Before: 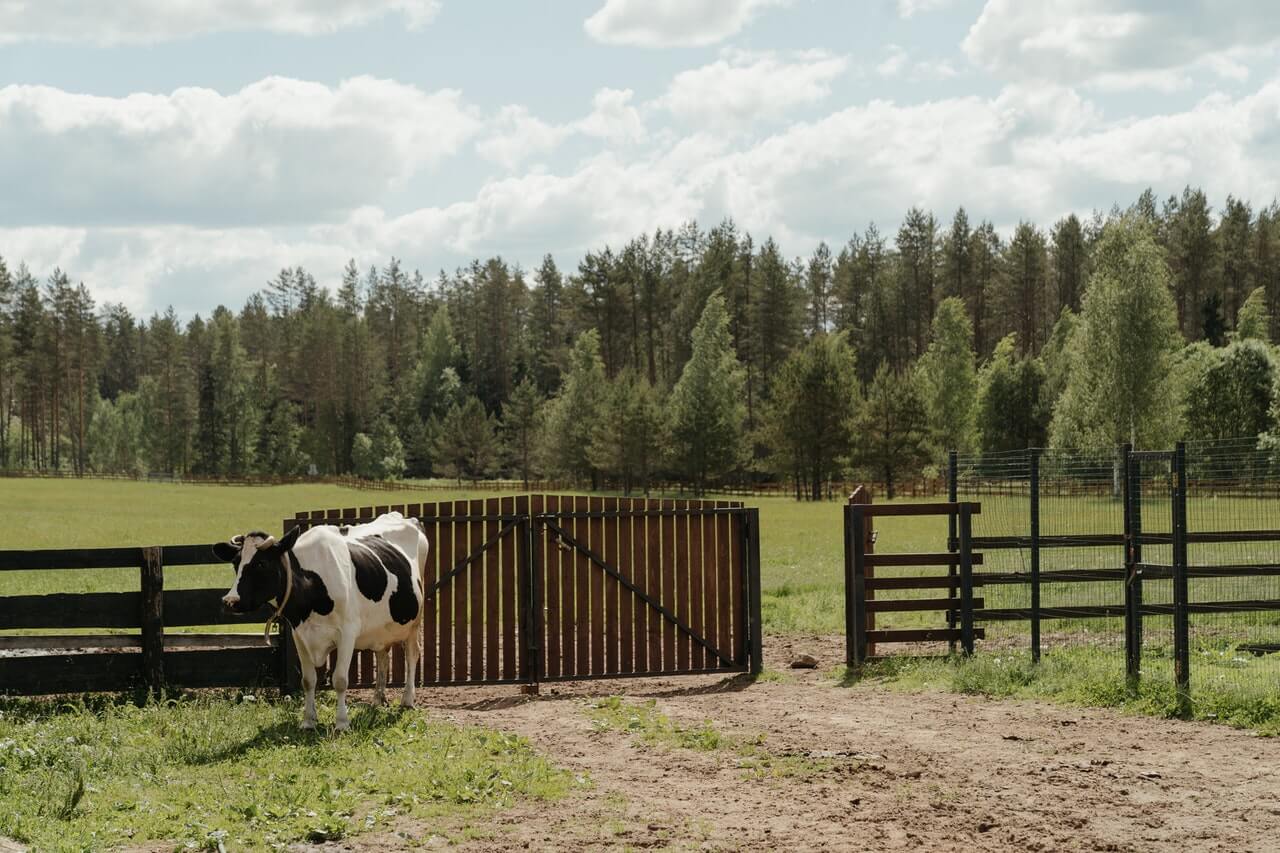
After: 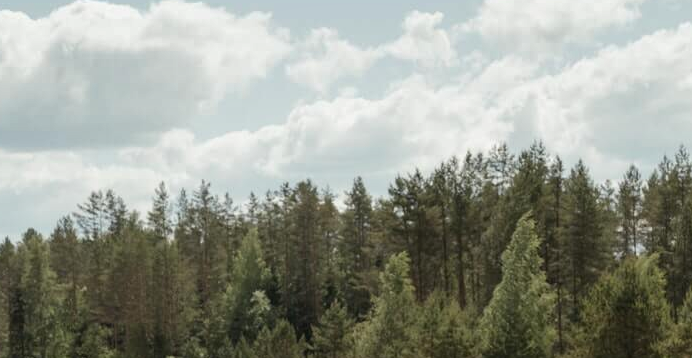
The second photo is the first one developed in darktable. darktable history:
crop: left 14.92%, top 9.066%, right 30.939%, bottom 48.956%
color correction: highlights a* -0.144, highlights b* 0.111
shadows and highlights: shadows 13.72, white point adjustment 1.19, soften with gaussian
